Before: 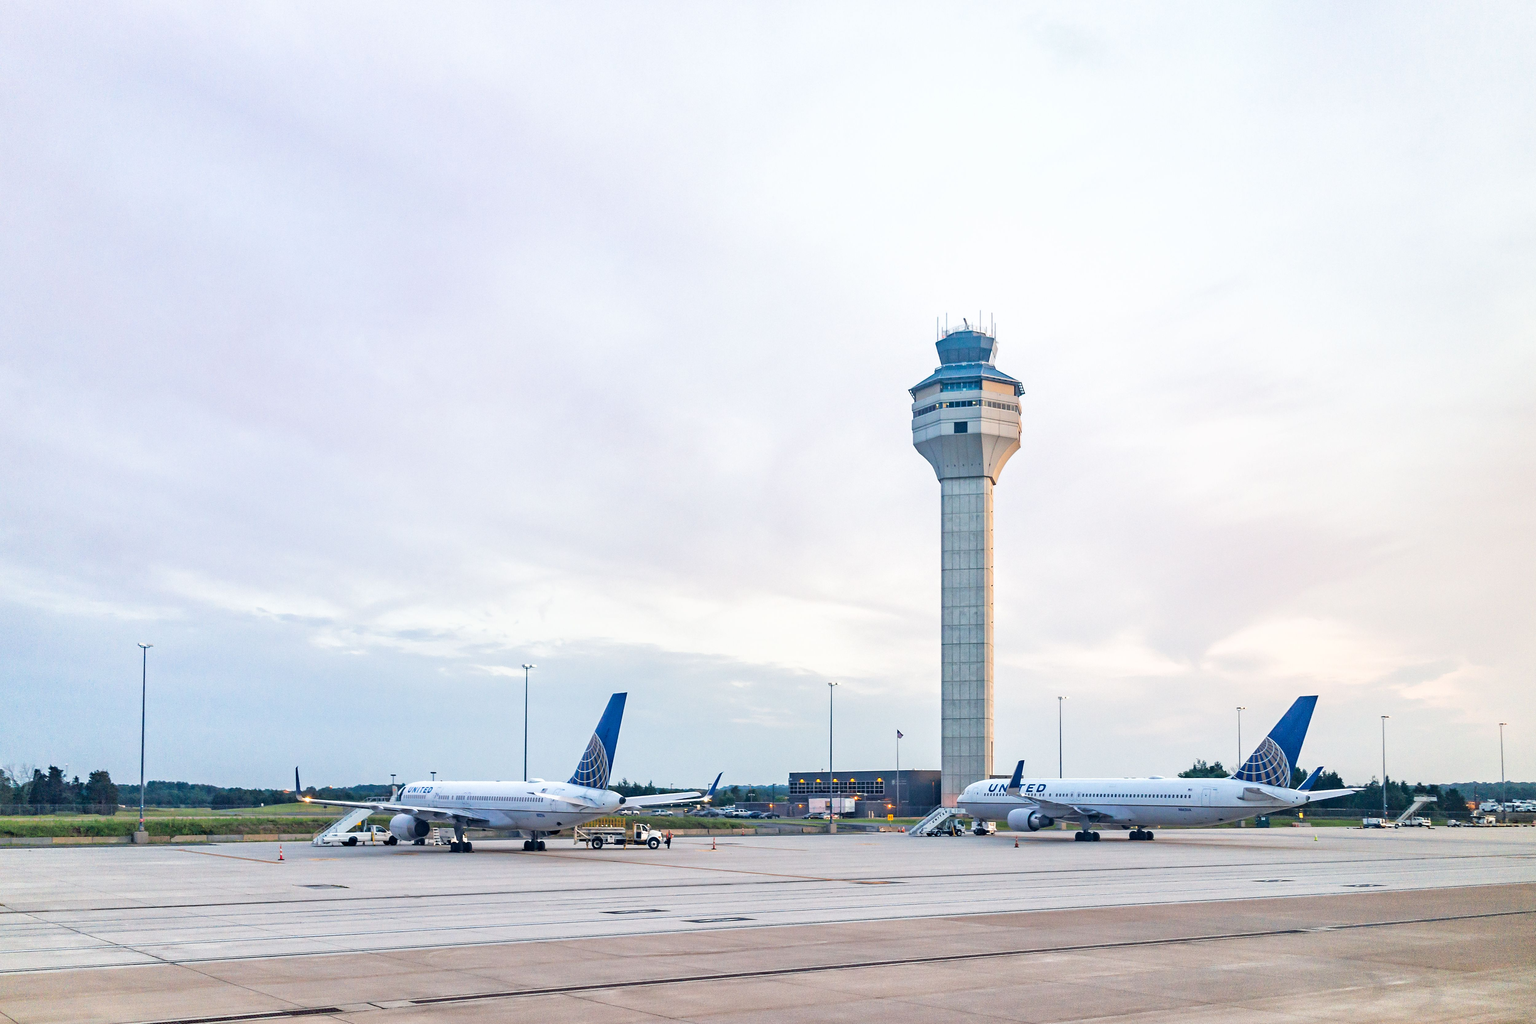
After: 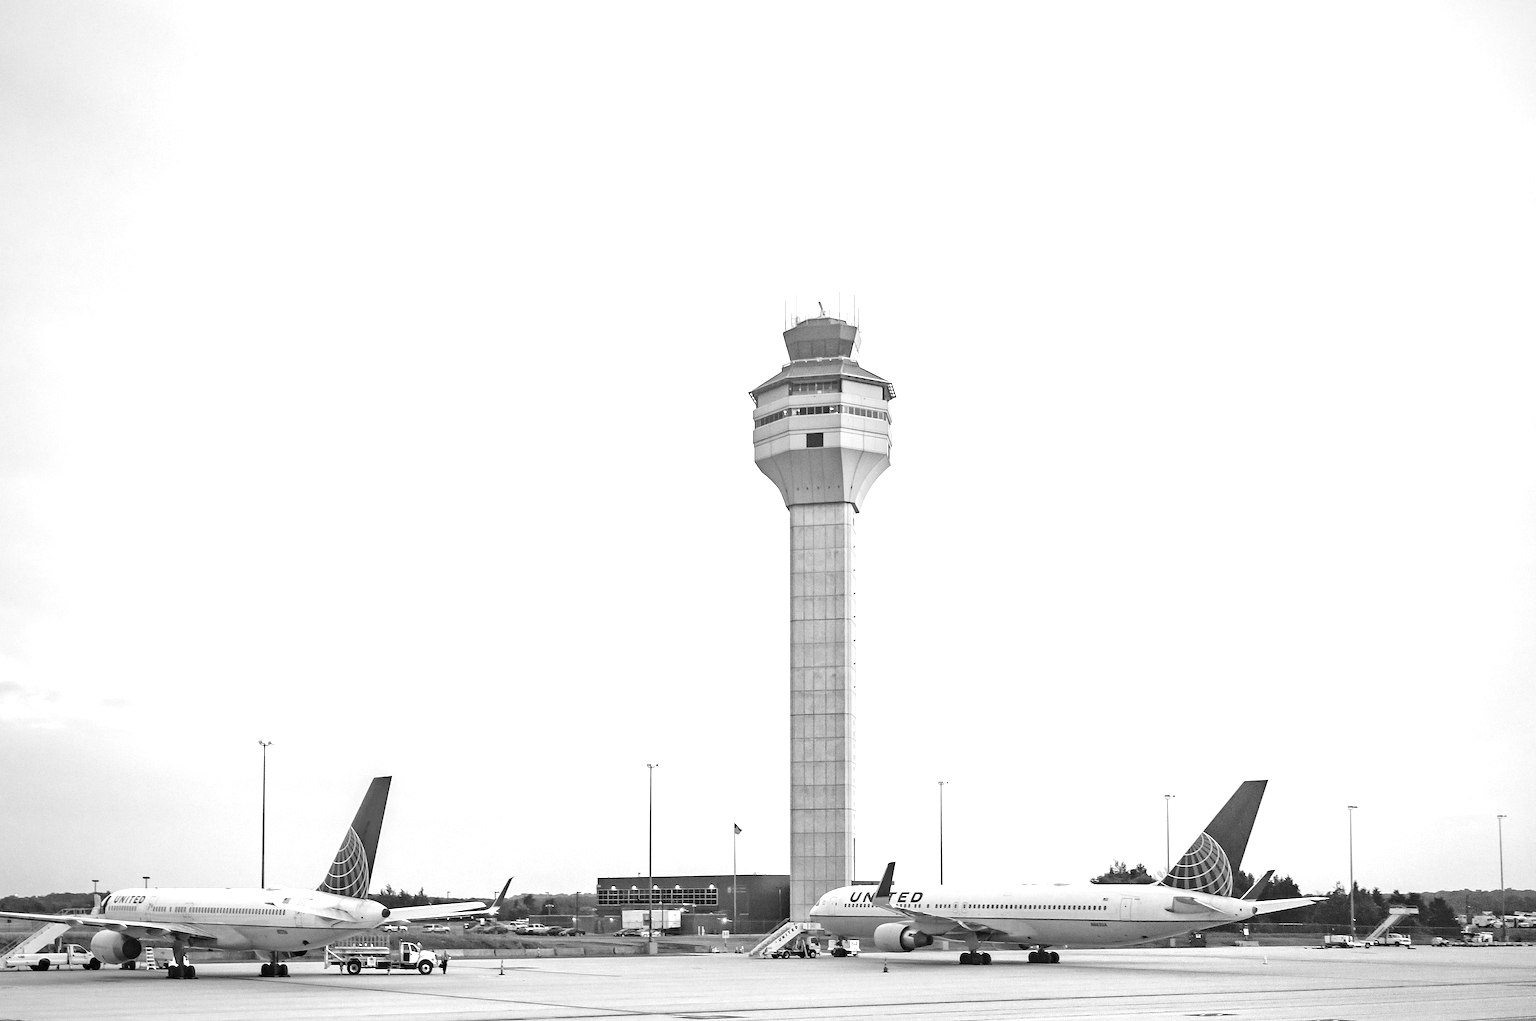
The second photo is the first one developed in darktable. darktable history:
crop and rotate: left 20.74%, top 7.912%, right 0.375%, bottom 13.378%
monochrome: a -71.75, b 75.82
vignetting: fall-off radius 60.92%
exposure: exposure 0.785 EV, compensate highlight preservation false
